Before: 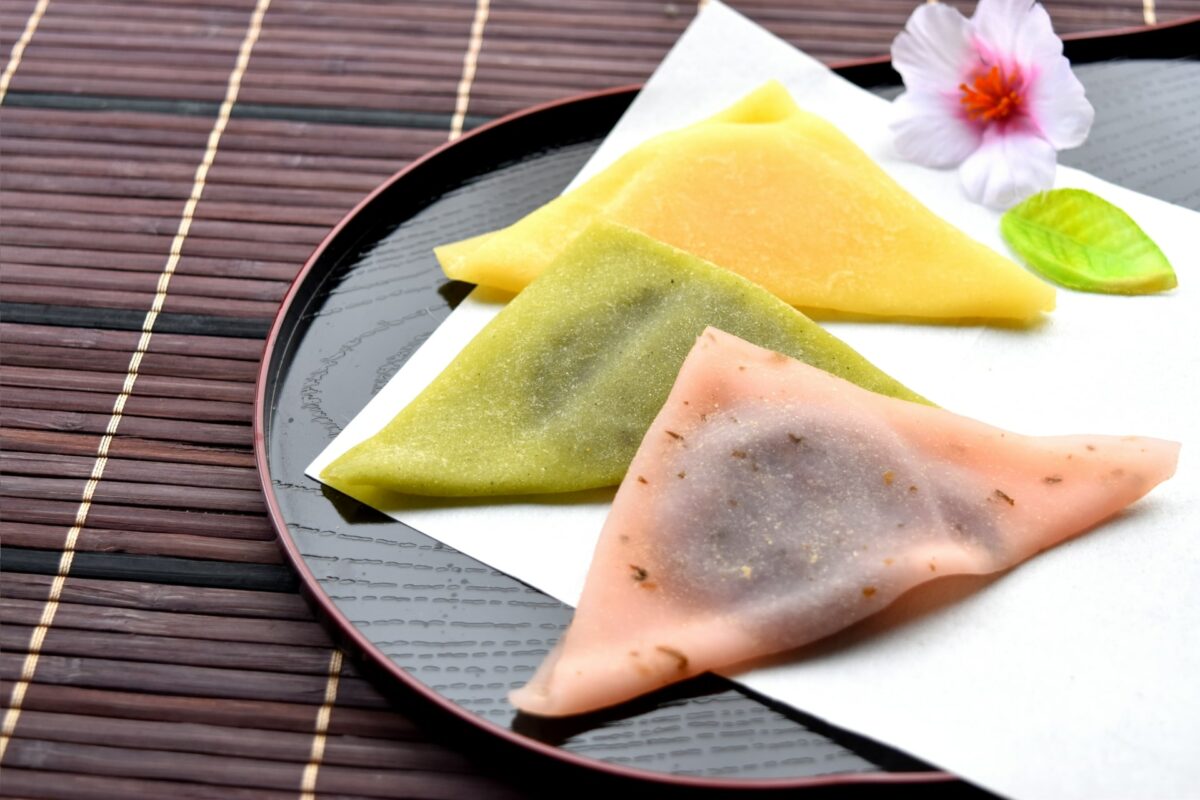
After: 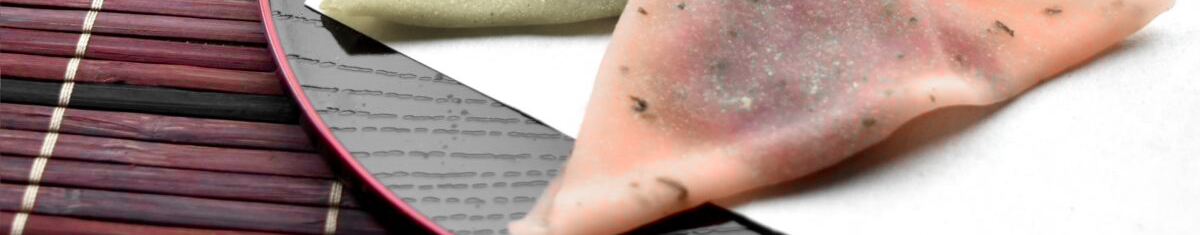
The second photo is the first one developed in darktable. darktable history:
color zones: curves: ch1 [(0, 0.831) (0.08, 0.771) (0.157, 0.268) (0.241, 0.207) (0.562, -0.005) (0.714, -0.013) (0.876, 0.01) (1, 0.831)]
crop and rotate: top 58.844%, bottom 11.664%
velvia: on, module defaults
